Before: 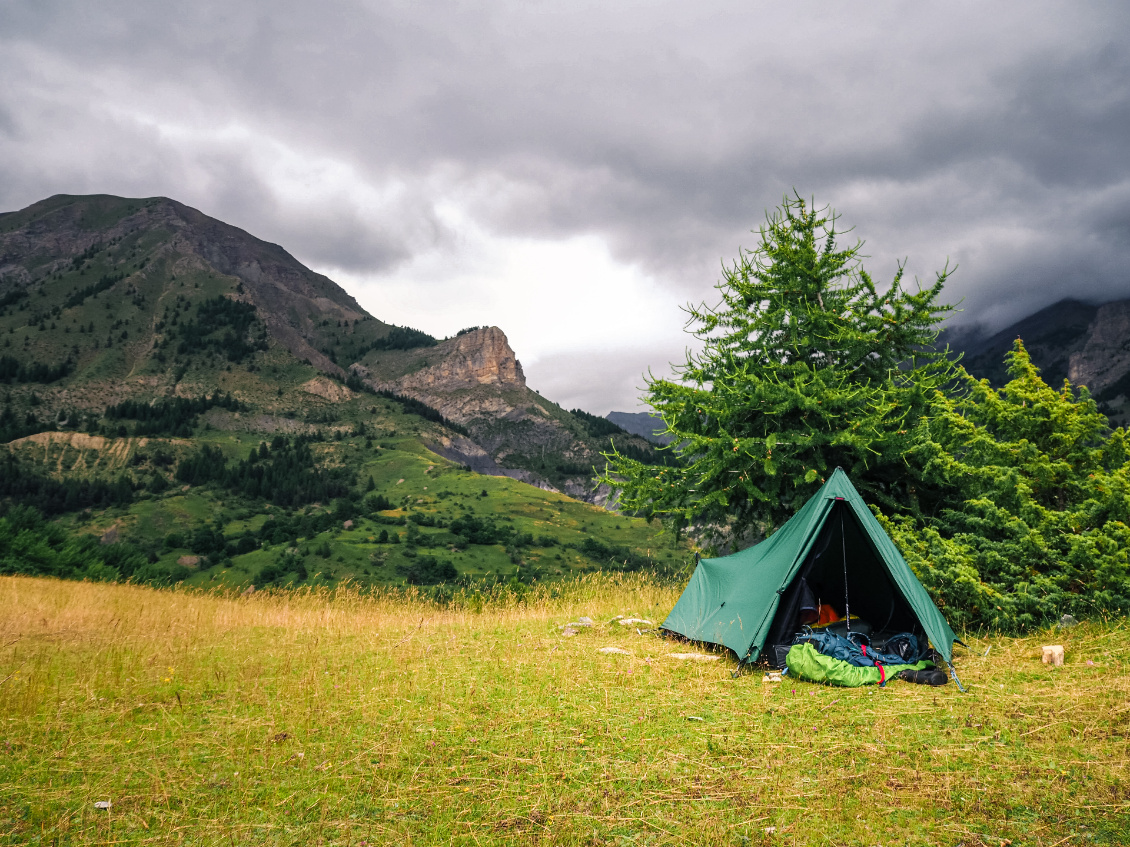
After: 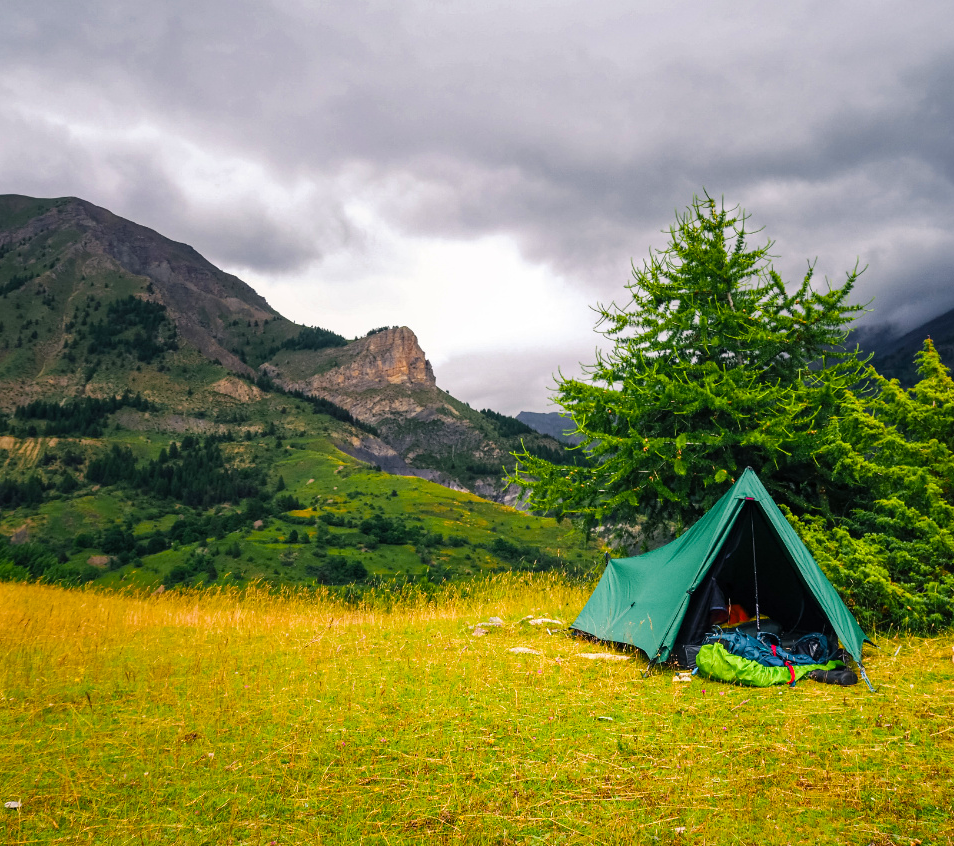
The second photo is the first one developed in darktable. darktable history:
crop: left 8.007%, right 7.506%
color balance rgb: perceptual saturation grading › global saturation 37.261%
